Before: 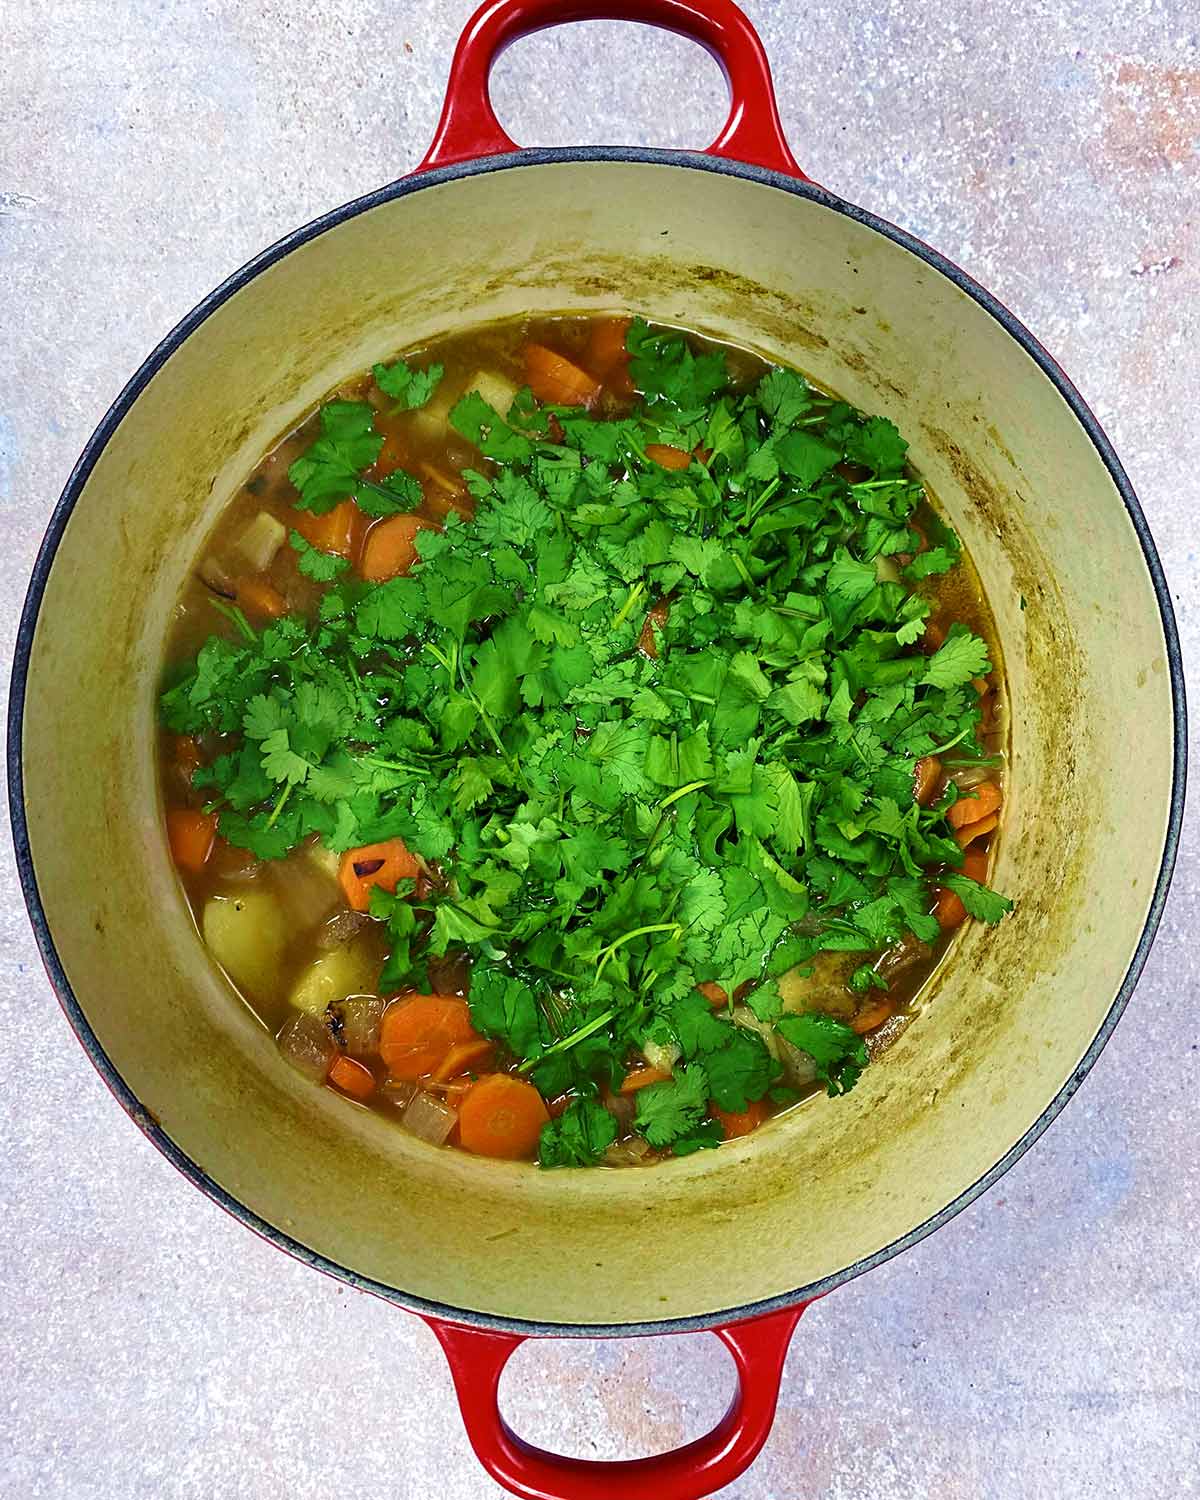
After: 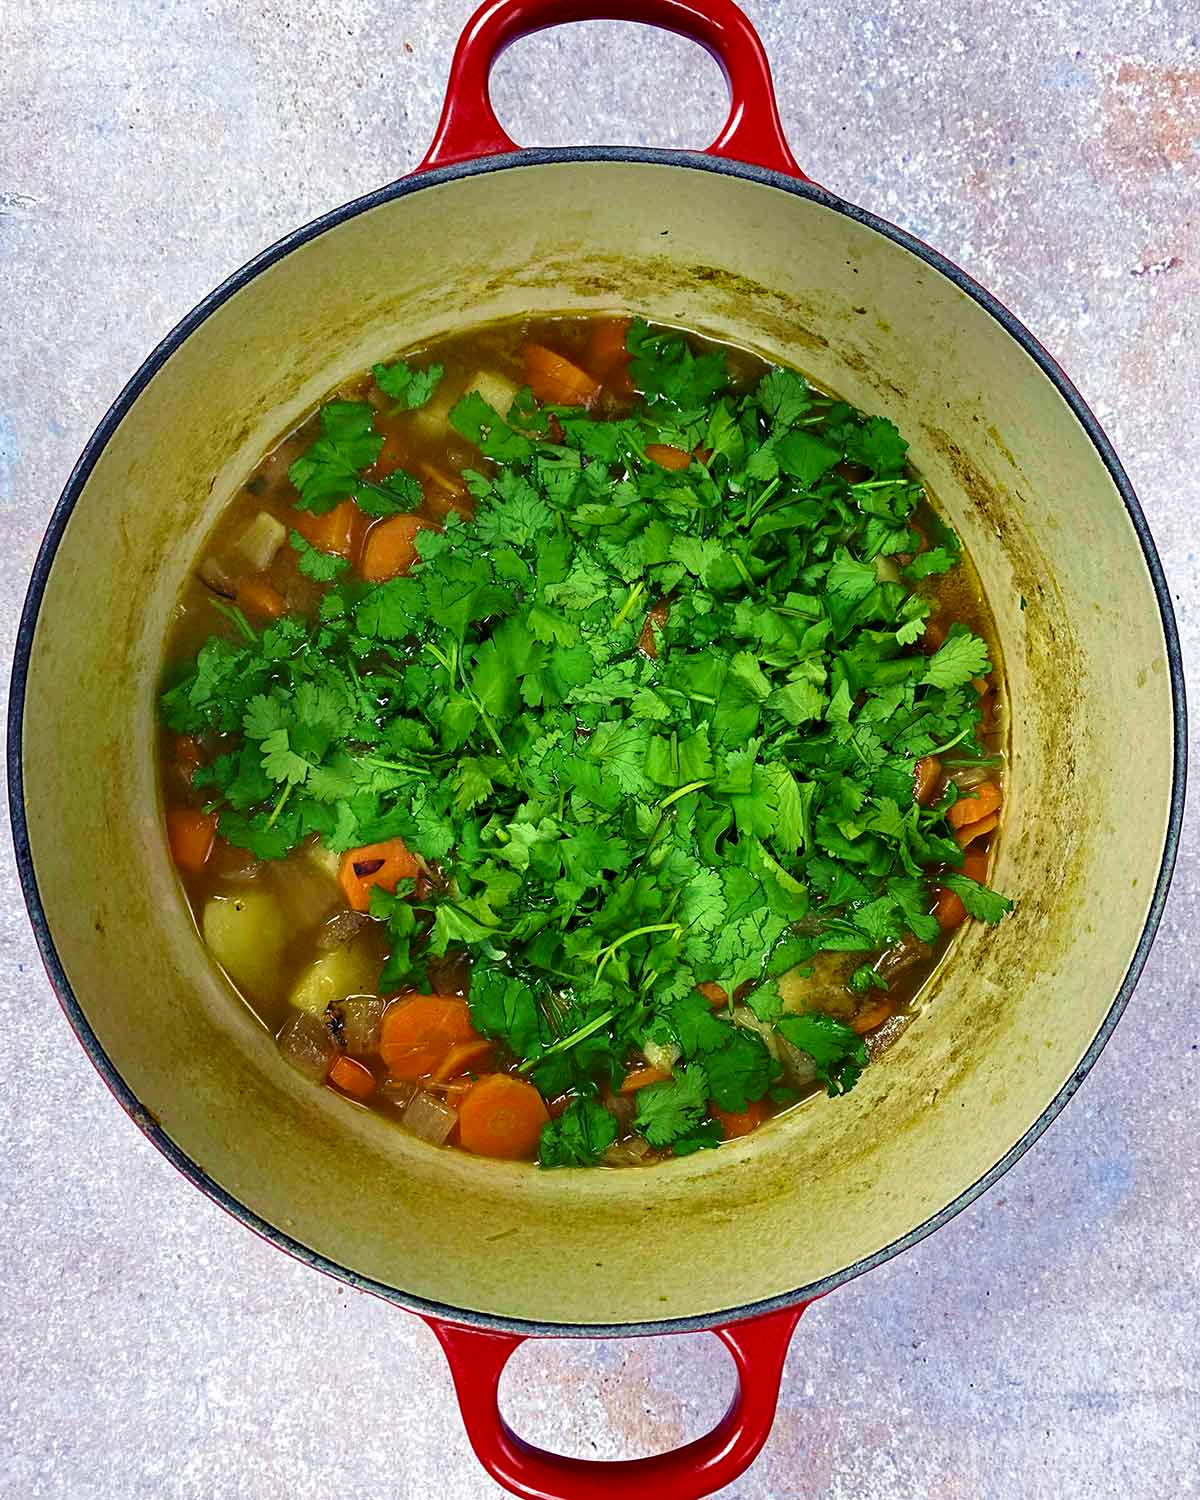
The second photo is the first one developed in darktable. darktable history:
contrast brightness saturation: contrast 0.025, brightness -0.034
haze removal: compatibility mode true, adaptive false
